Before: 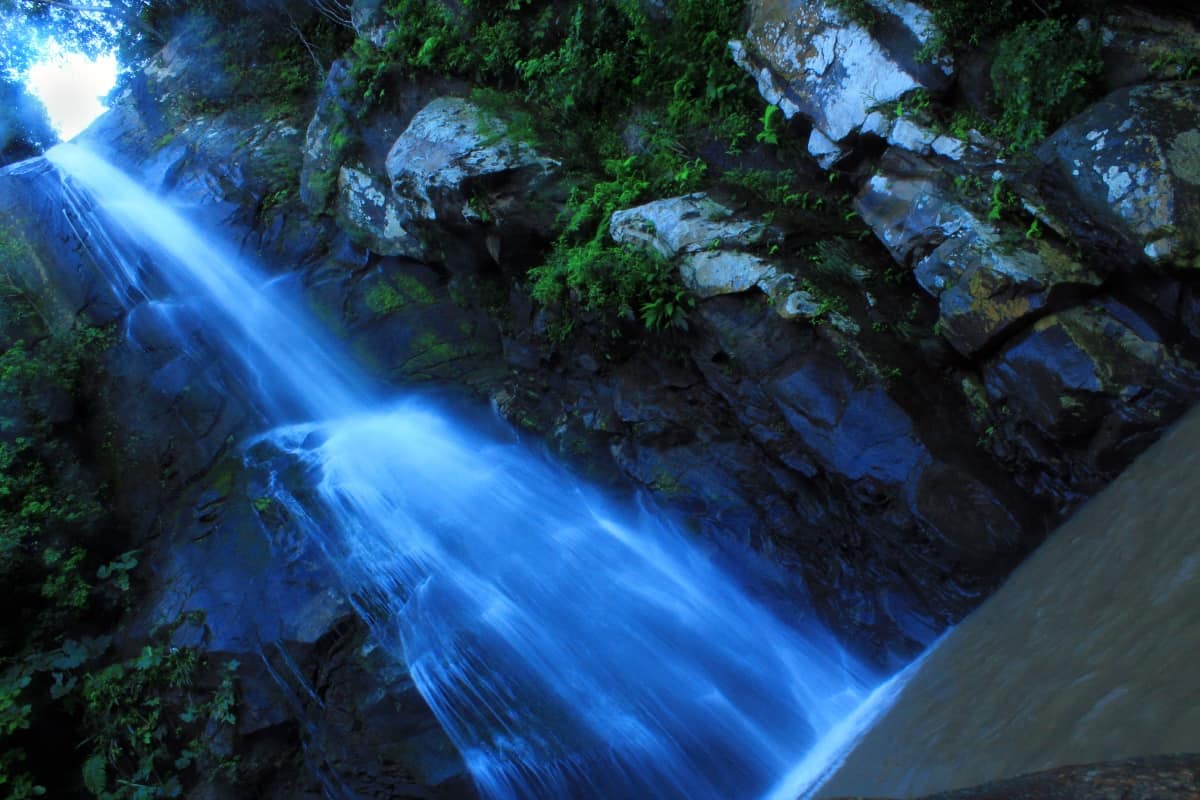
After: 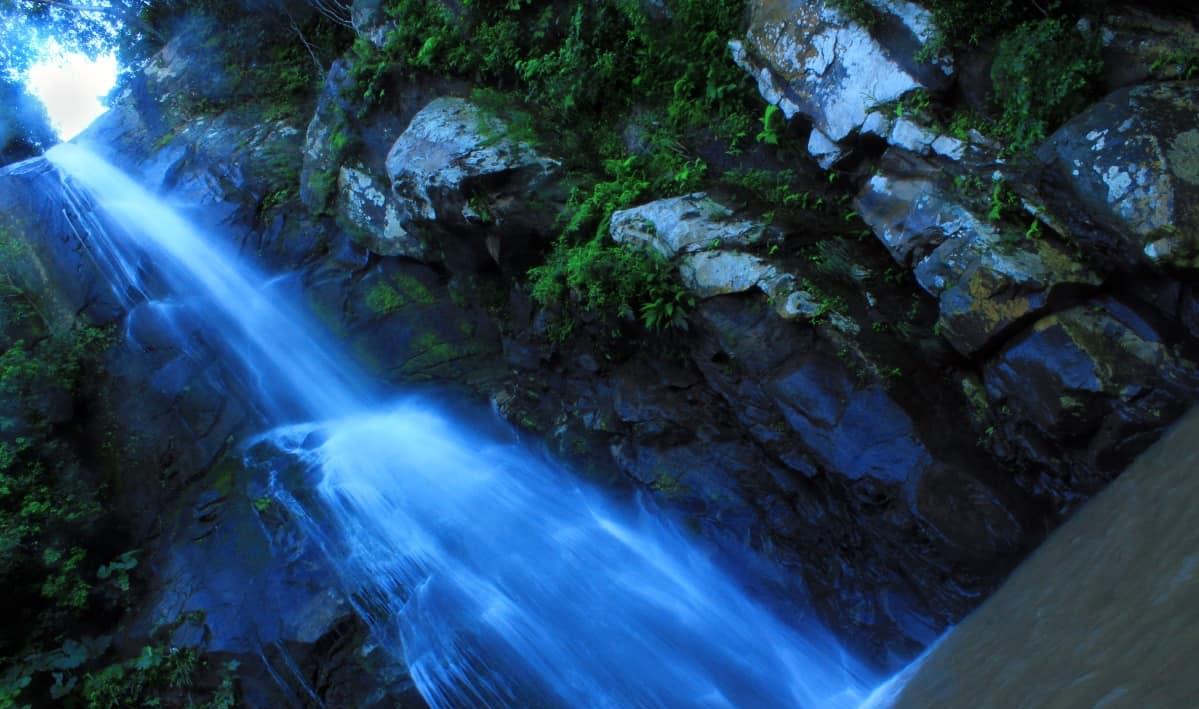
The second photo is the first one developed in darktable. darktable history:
crop and rotate: top 0%, bottom 11.349%
